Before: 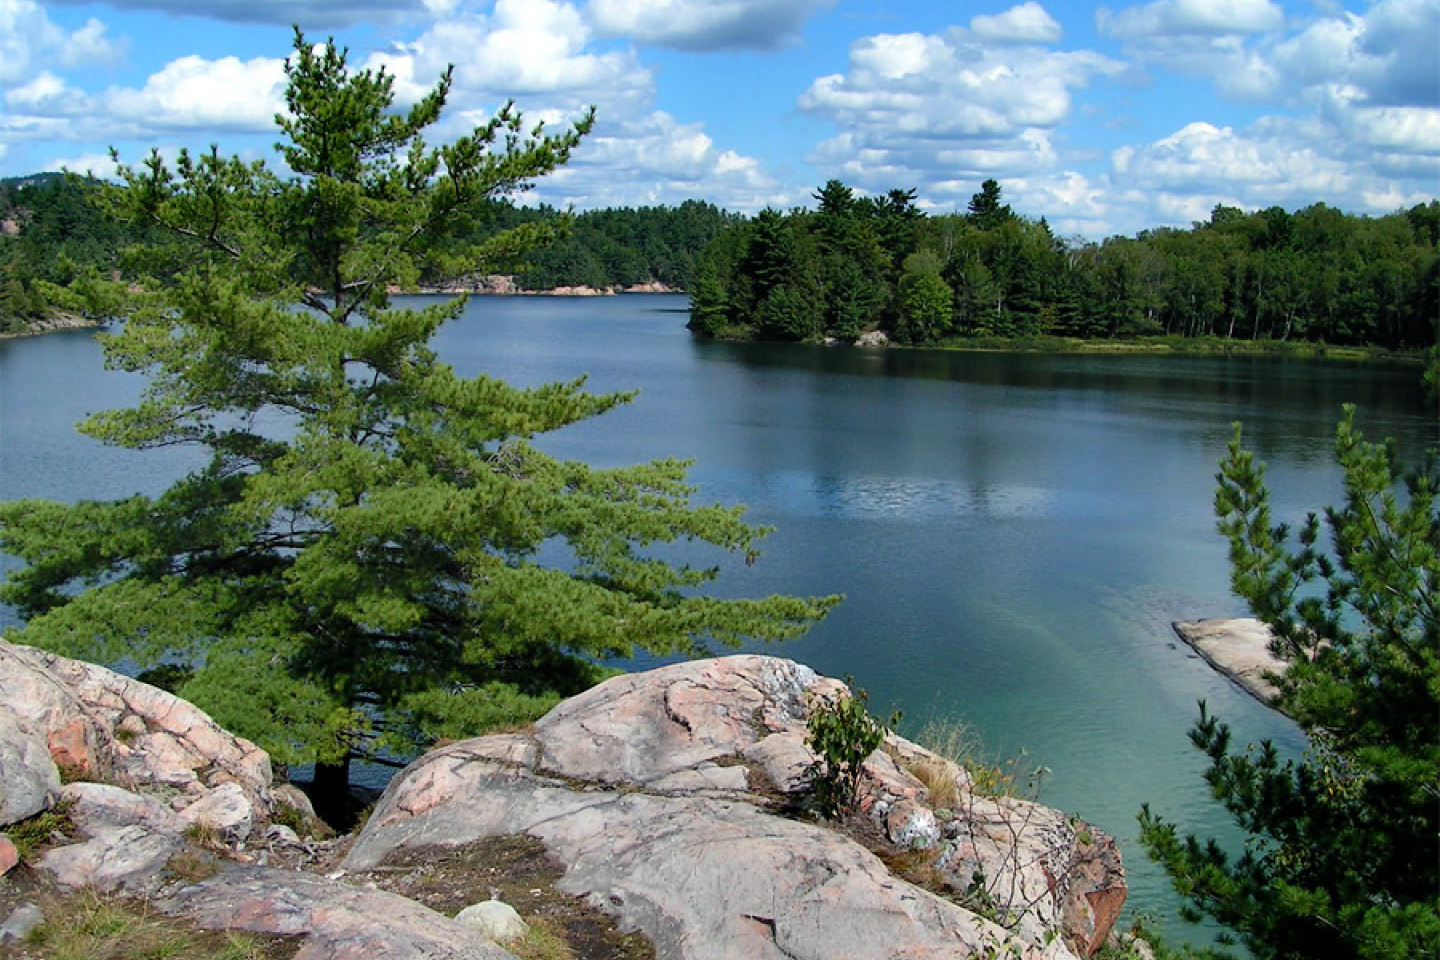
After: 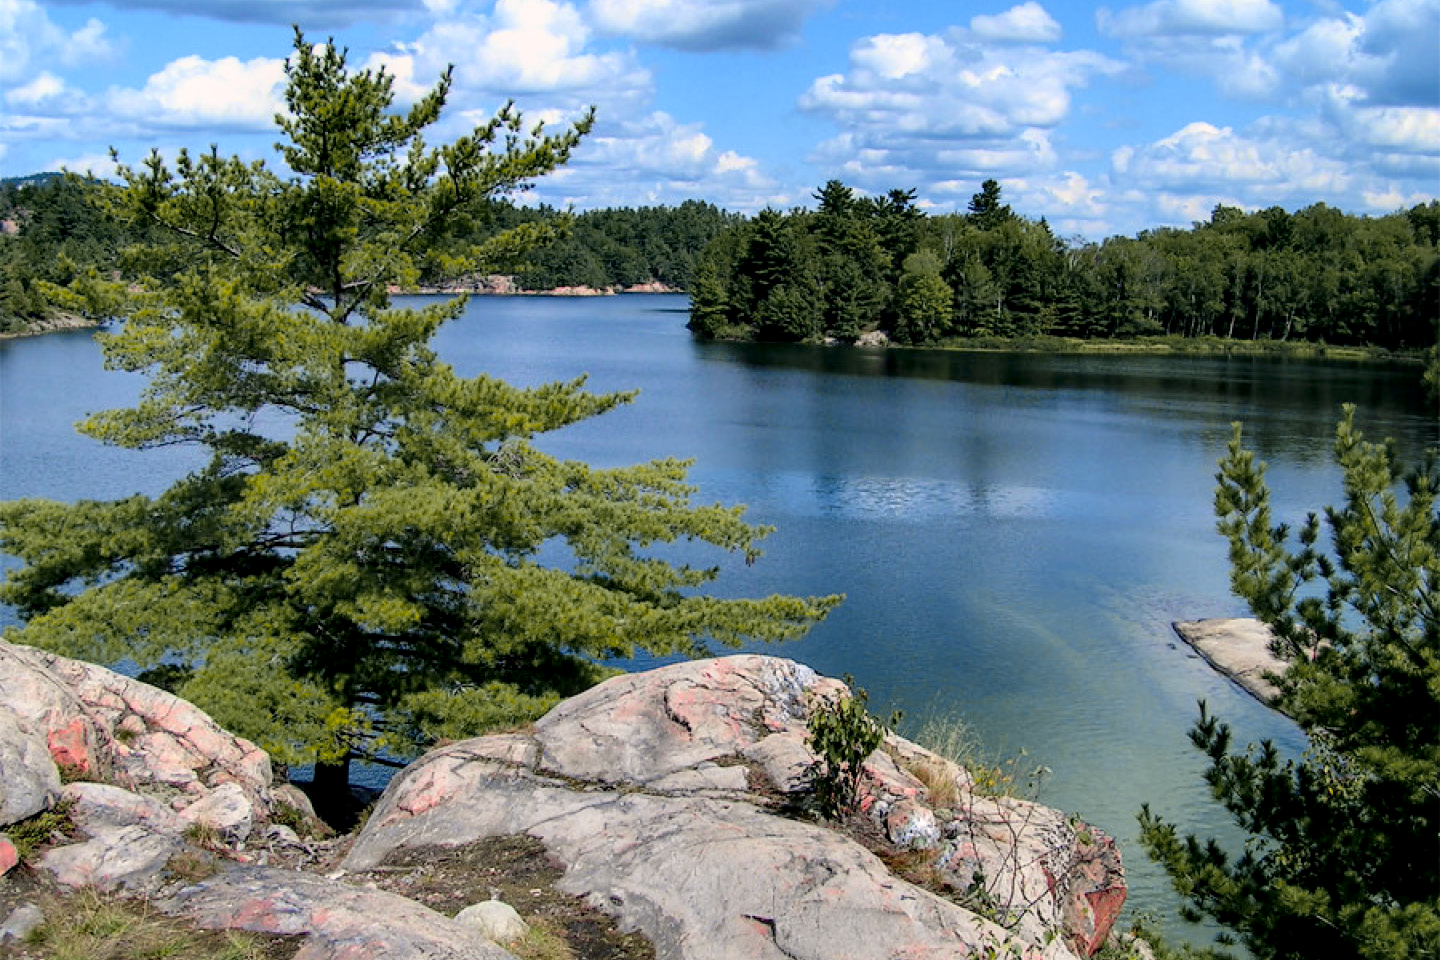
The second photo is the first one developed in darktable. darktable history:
local contrast: on, module defaults
color correction: highlights a* 3.27, highlights b* 1.62, saturation 1.2
tone curve: curves: ch0 [(0, 0) (0.07, 0.052) (0.23, 0.254) (0.486, 0.53) (0.822, 0.825) (0.994, 0.955)]; ch1 [(0, 0) (0.226, 0.261) (0.379, 0.442) (0.469, 0.472) (0.495, 0.495) (0.514, 0.504) (0.561, 0.568) (0.59, 0.612) (1, 1)]; ch2 [(0, 0) (0.269, 0.299) (0.459, 0.441) (0.498, 0.499) (0.523, 0.52) (0.586, 0.569) (0.635, 0.617) (0.659, 0.681) (0.718, 0.764) (1, 1)], color space Lab, independent channels, preserve colors none
